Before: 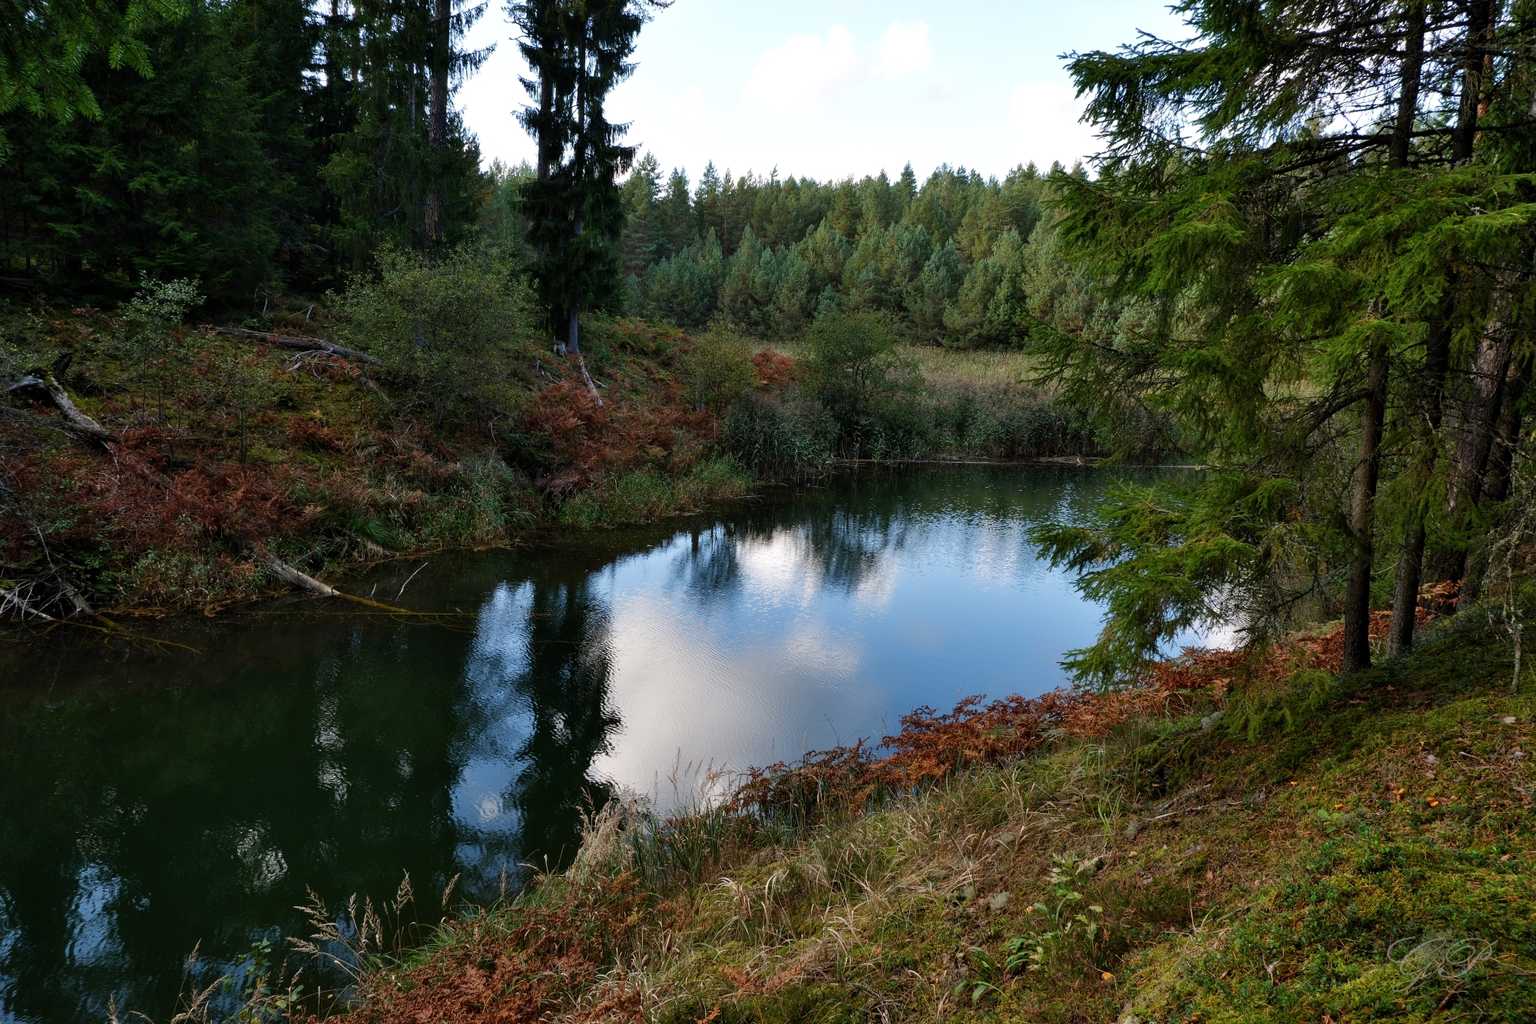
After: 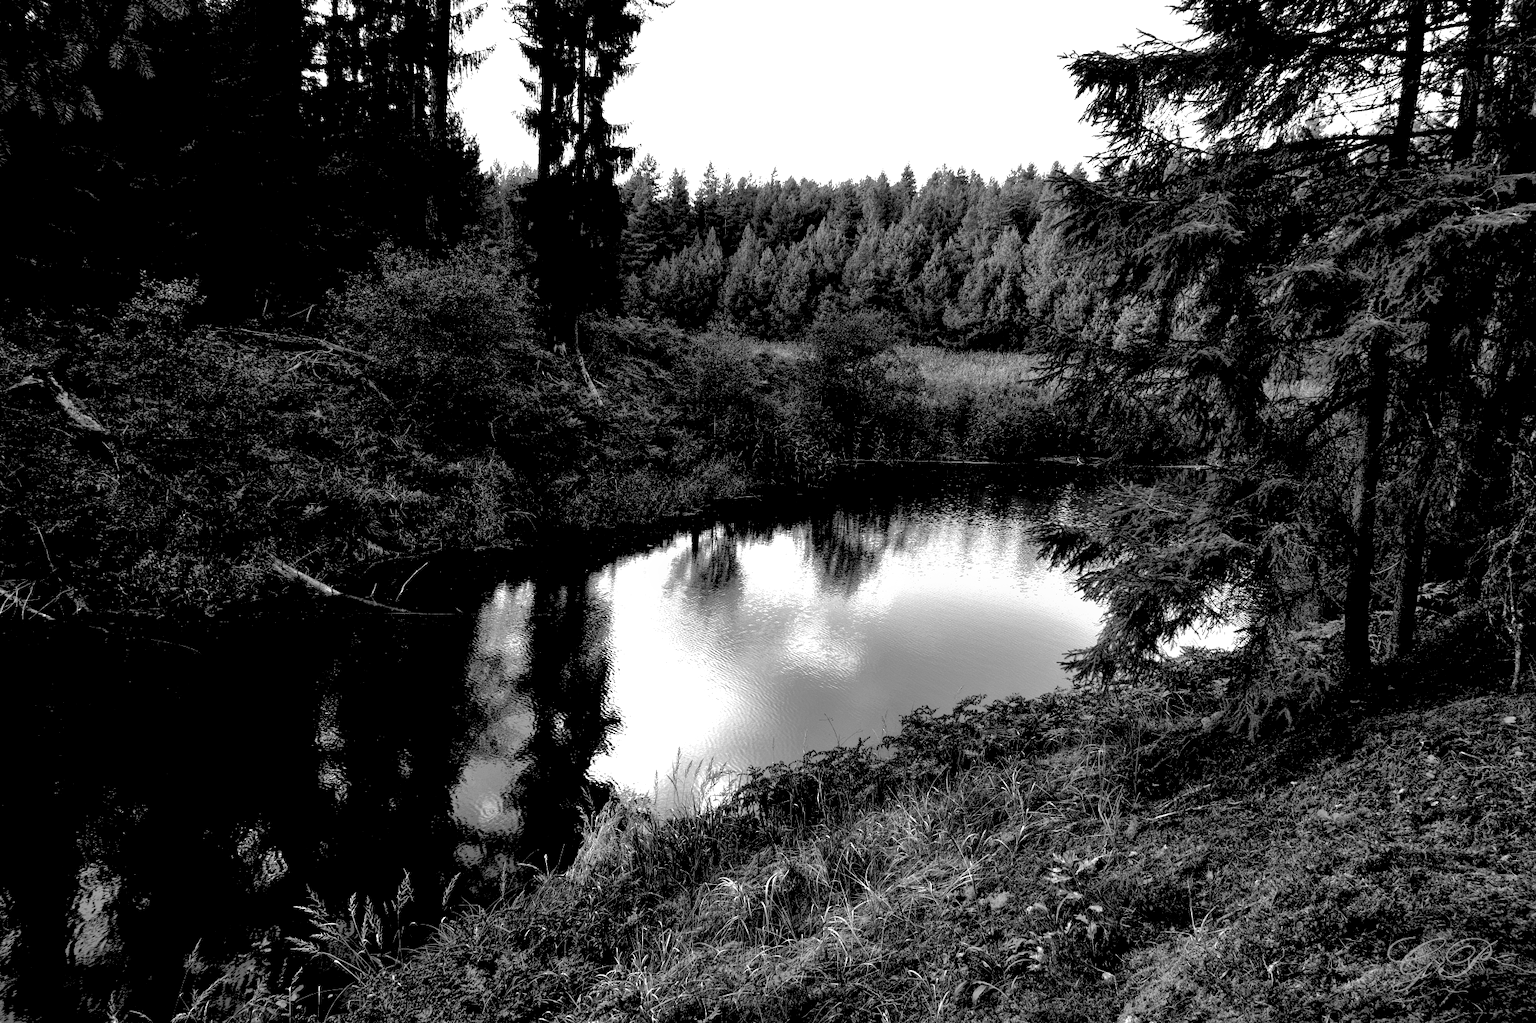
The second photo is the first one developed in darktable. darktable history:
local contrast: highlights 100%, shadows 100%, detail 120%, midtone range 0.2
tone equalizer: -8 EV -0.417 EV, -7 EV -0.389 EV, -6 EV -0.333 EV, -5 EV -0.222 EV, -3 EV 0.222 EV, -2 EV 0.333 EV, -1 EV 0.389 EV, +0 EV 0.417 EV, edges refinement/feathering 500, mask exposure compensation -1.57 EV, preserve details no
shadows and highlights: shadows 40, highlights -60
rgb levels: levels [[0.034, 0.472, 0.904], [0, 0.5, 1], [0, 0.5, 1]]
color balance rgb: linear chroma grading › shadows -2.2%, linear chroma grading › highlights -15%, linear chroma grading › global chroma -10%, linear chroma grading › mid-tones -10%, perceptual saturation grading › global saturation 45%, perceptual saturation grading › highlights -50%, perceptual saturation grading › shadows 30%, perceptual brilliance grading › global brilliance 18%, global vibrance 45%
monochrome: a -4.13, b 5.16, size 1
